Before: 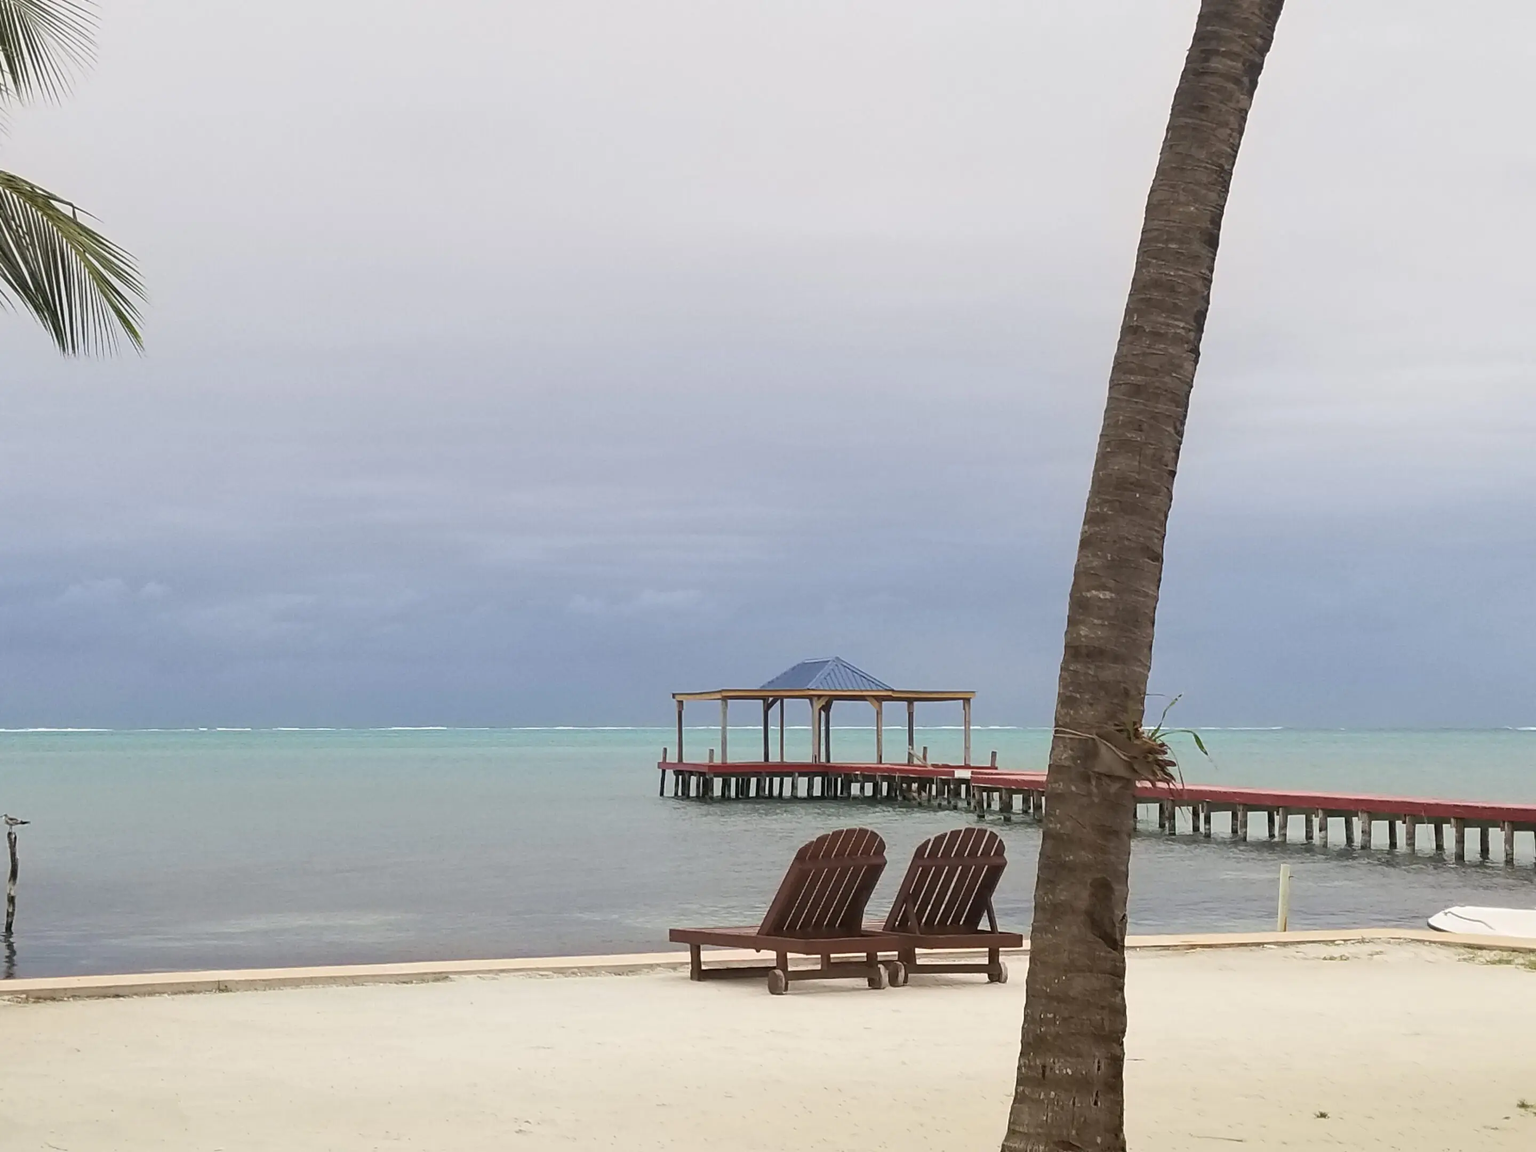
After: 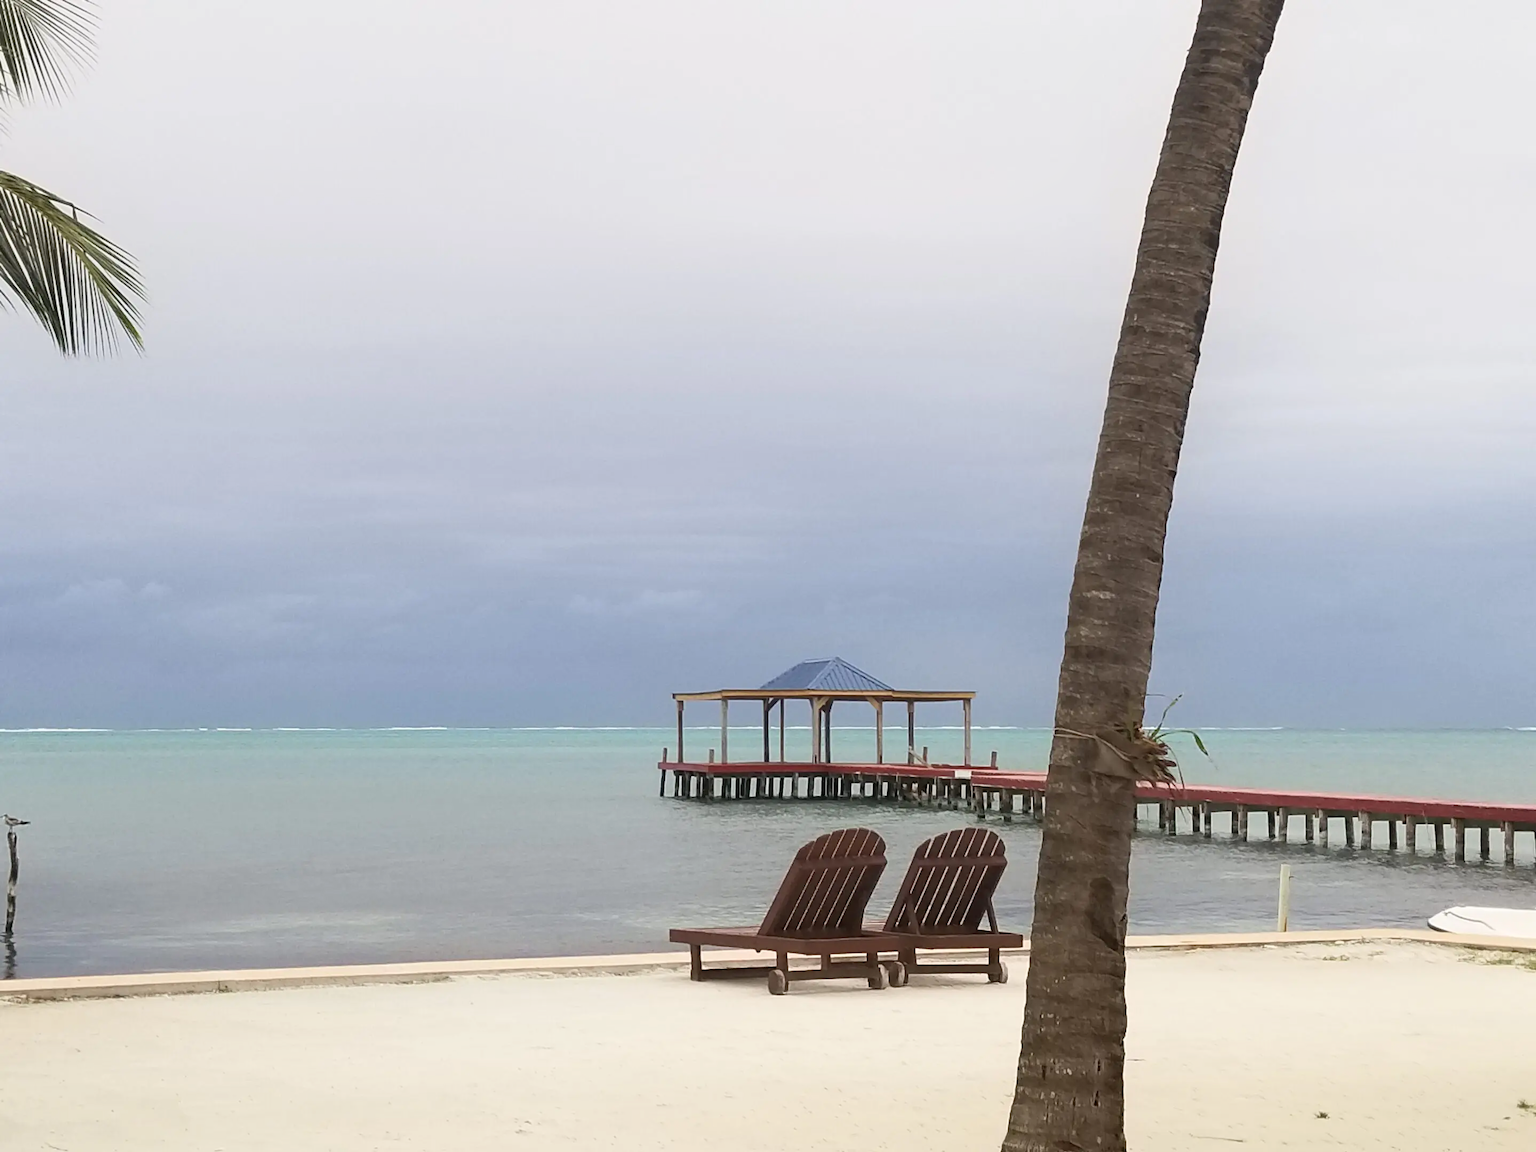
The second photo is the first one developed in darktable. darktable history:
shadows and highlights: shadows -1.74, highlights 40.56
